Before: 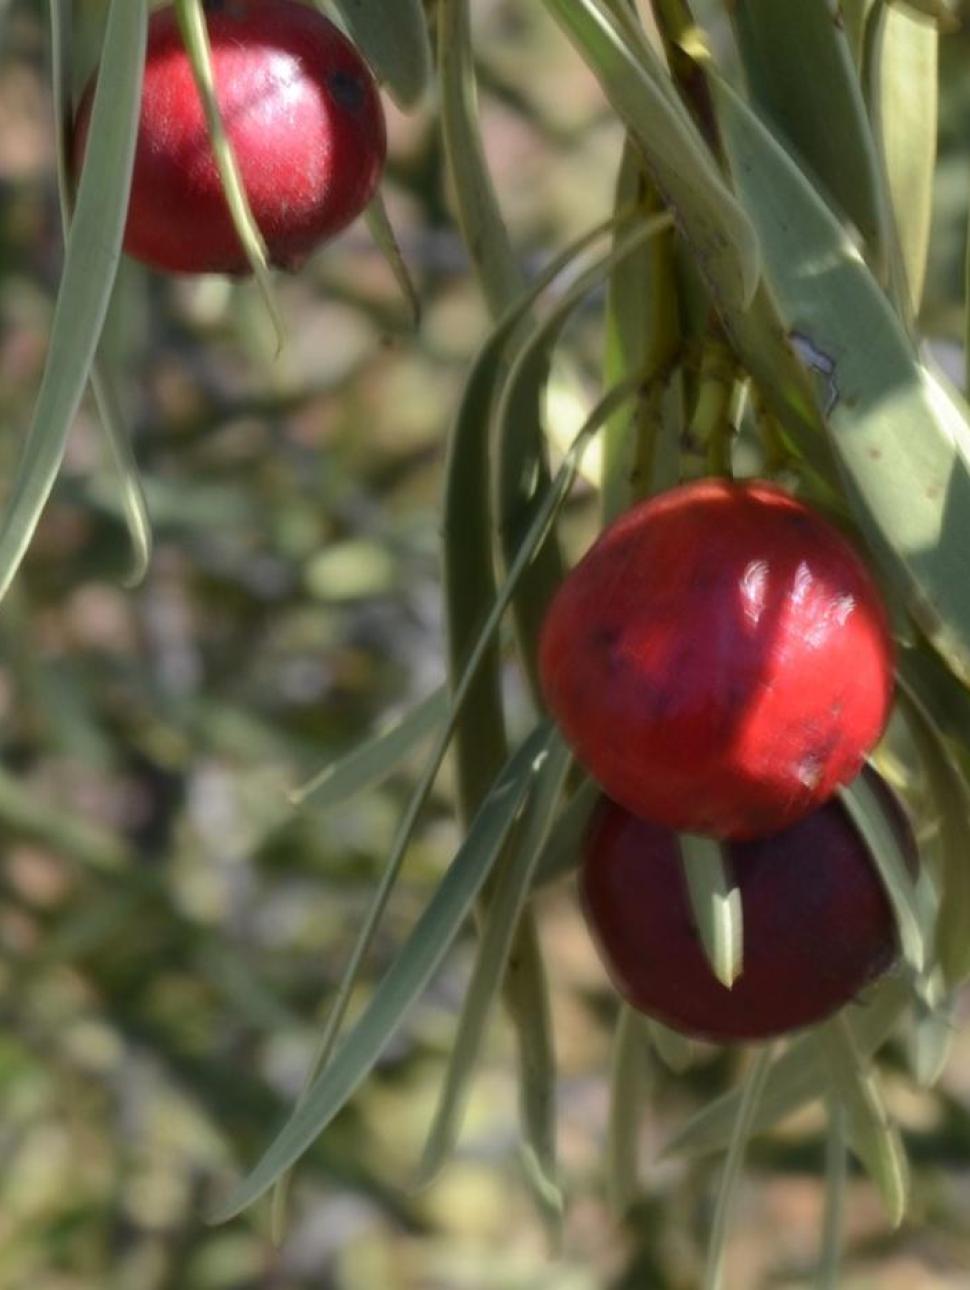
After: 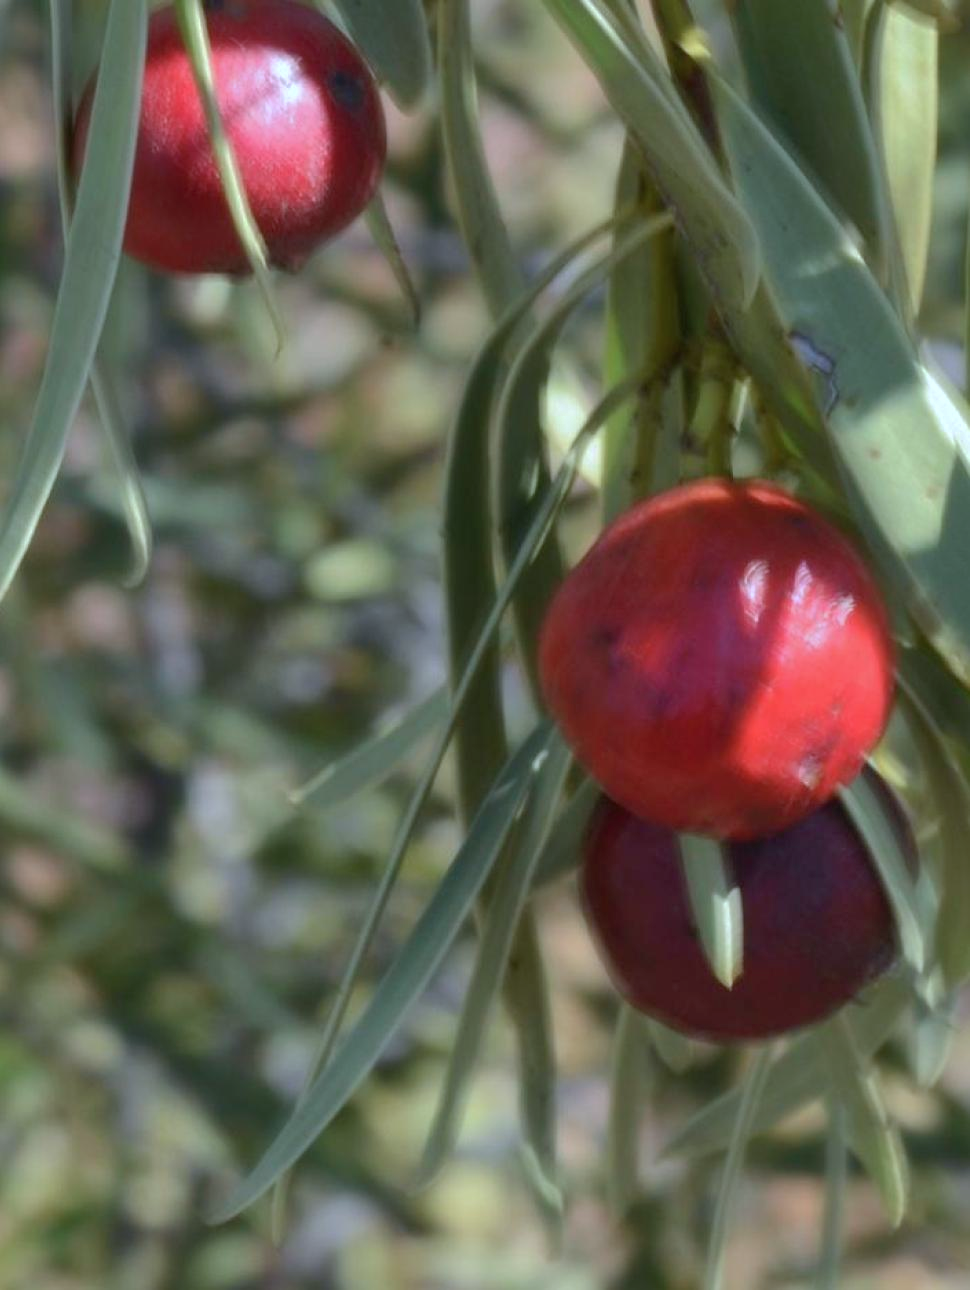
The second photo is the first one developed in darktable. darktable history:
color calibration: x 0.372, y 0.386, temperature 4283.97 K
shadows and highlights: on, module defaults
